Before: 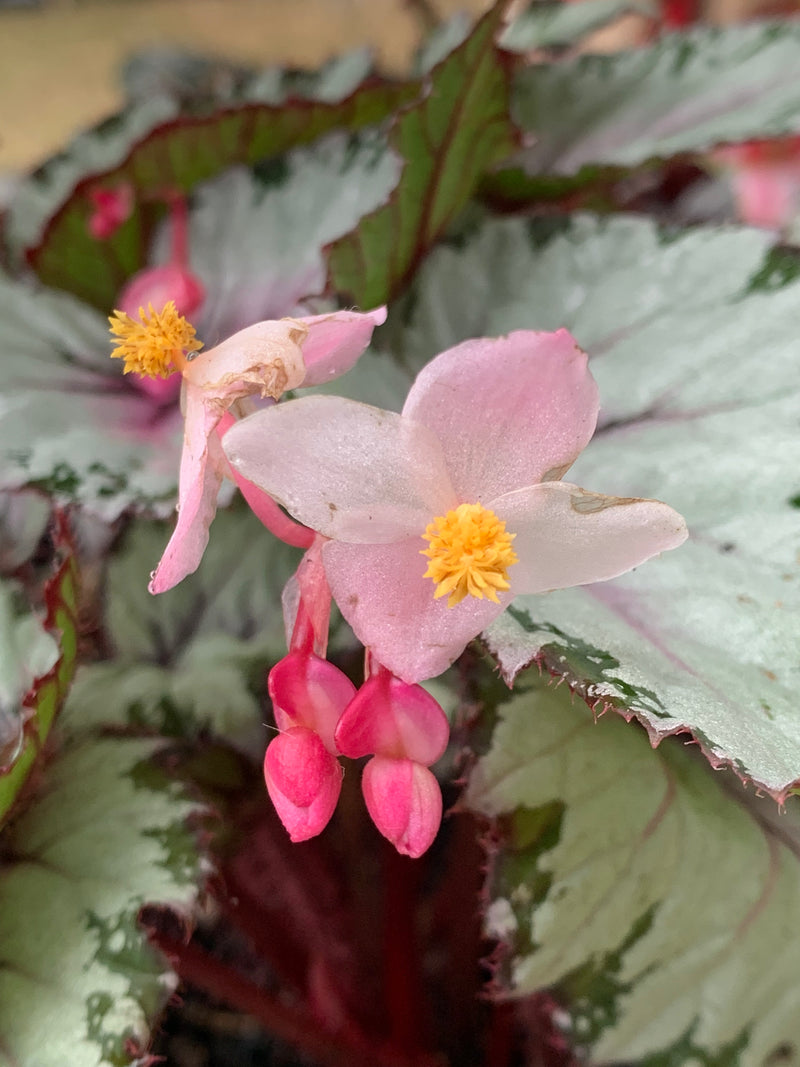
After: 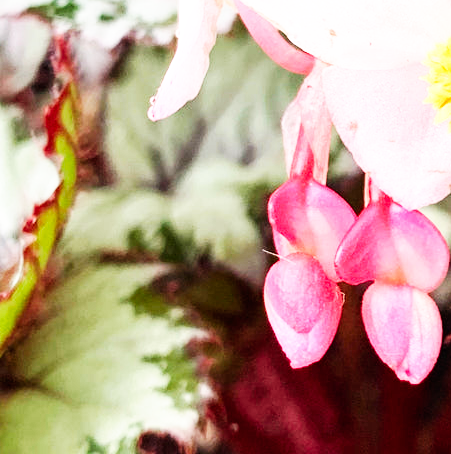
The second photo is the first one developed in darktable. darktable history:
base curve: curves: ch0 [(0, 0) (0.007, 0.004) (0.027, 0.03) (0.046, 0.07) (0.207, 0.54) (0.442, 0.872) (0.673, 0.972) (1, 1)], preserve colors none
exposure: exposure 0.661 EV, compensate highlight preservation false
crop: top 44.483%, right 43.593%, bottom 12.892%
color zones: curves: ch0 [(0, 0.5) (0.143, 0.5) (0.286, 0.5) (0.429, 0.5) (0.571, 0.5) (0.714, 0.476) (0.857, 0.5) (1, 0.5)]; ch2 [(0, 0.5) (0.143, 0.5) (0.286, 0.5) (0.429, 0.5) (0.571, 0.5) (0.714, 0.487) (0.857, 0.5) (1, 0.5)]
